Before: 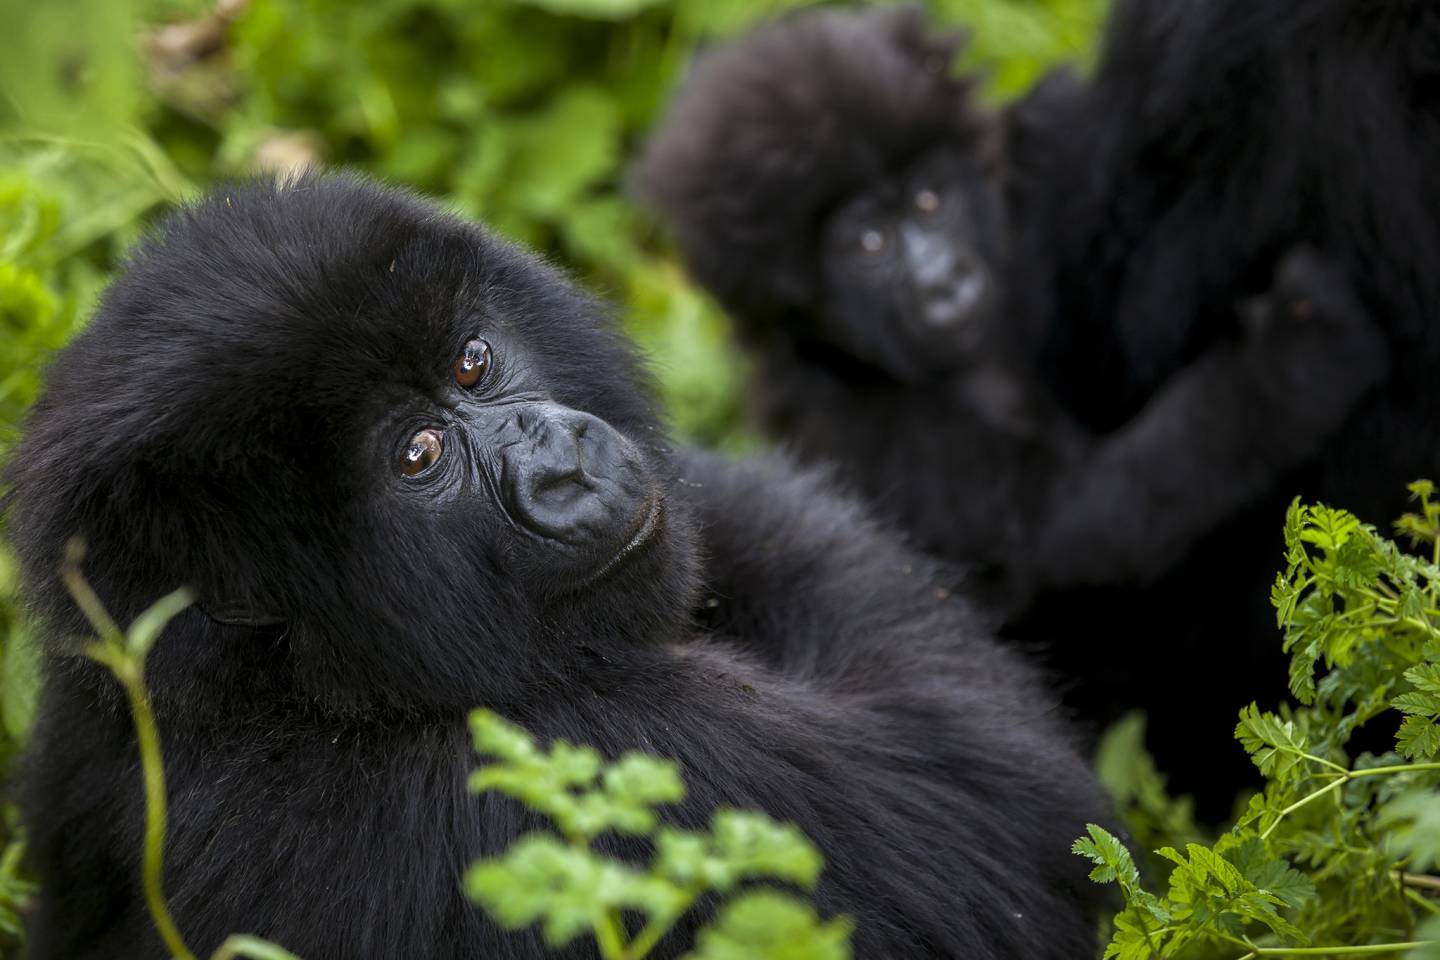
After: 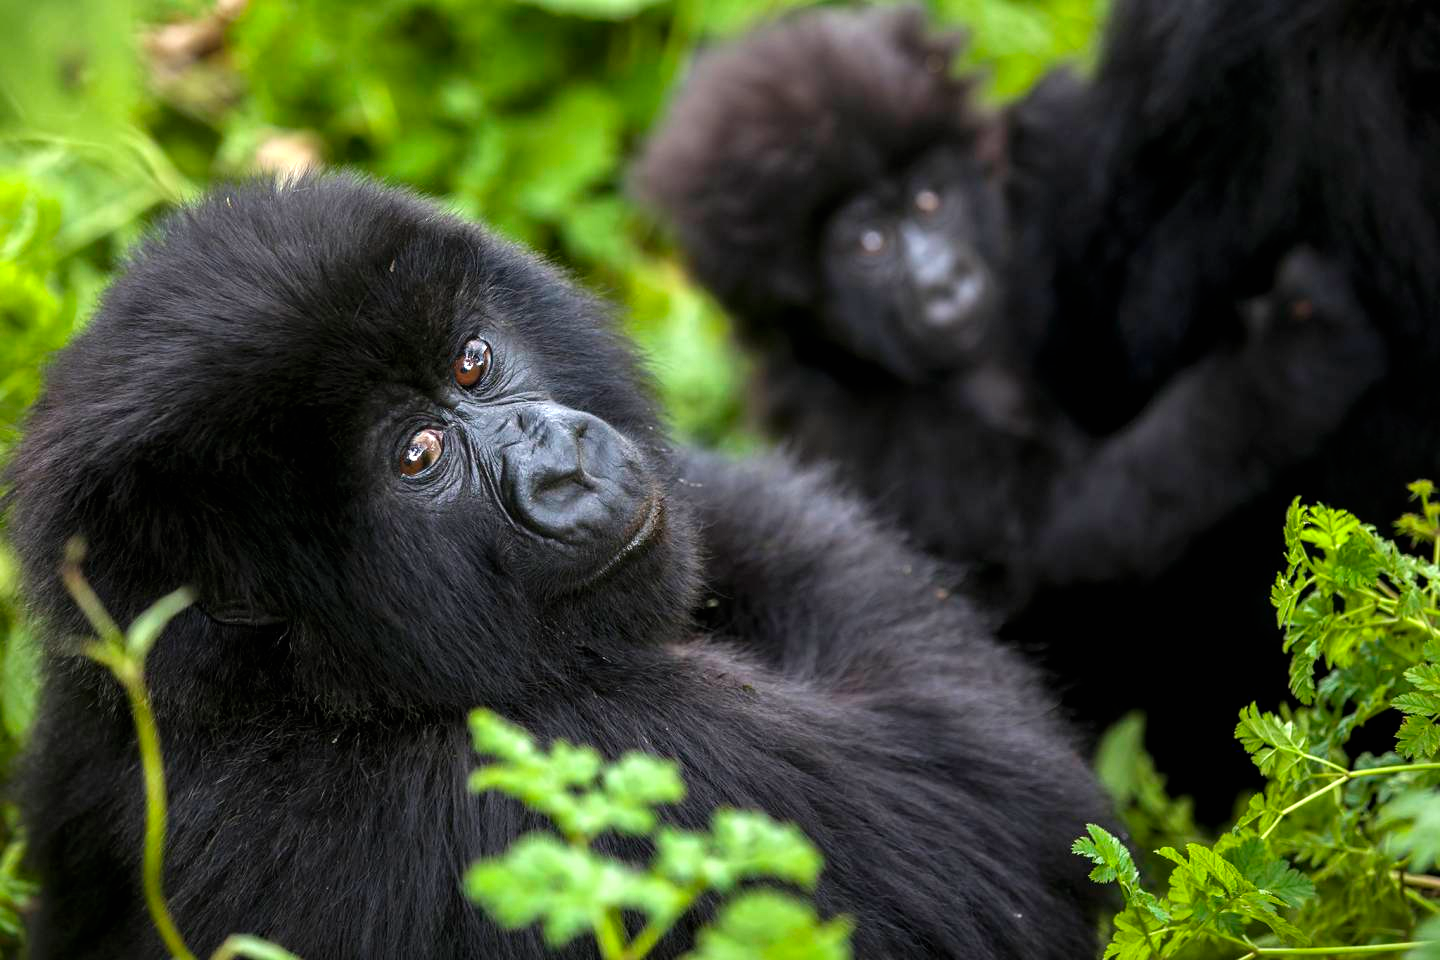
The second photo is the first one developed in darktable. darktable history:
exposure: black level correction 0, exposure 0.5 EV, compensate exposure bias true, compensate highlight preservation false
levels: levels [0, 0.476, 0.951]
